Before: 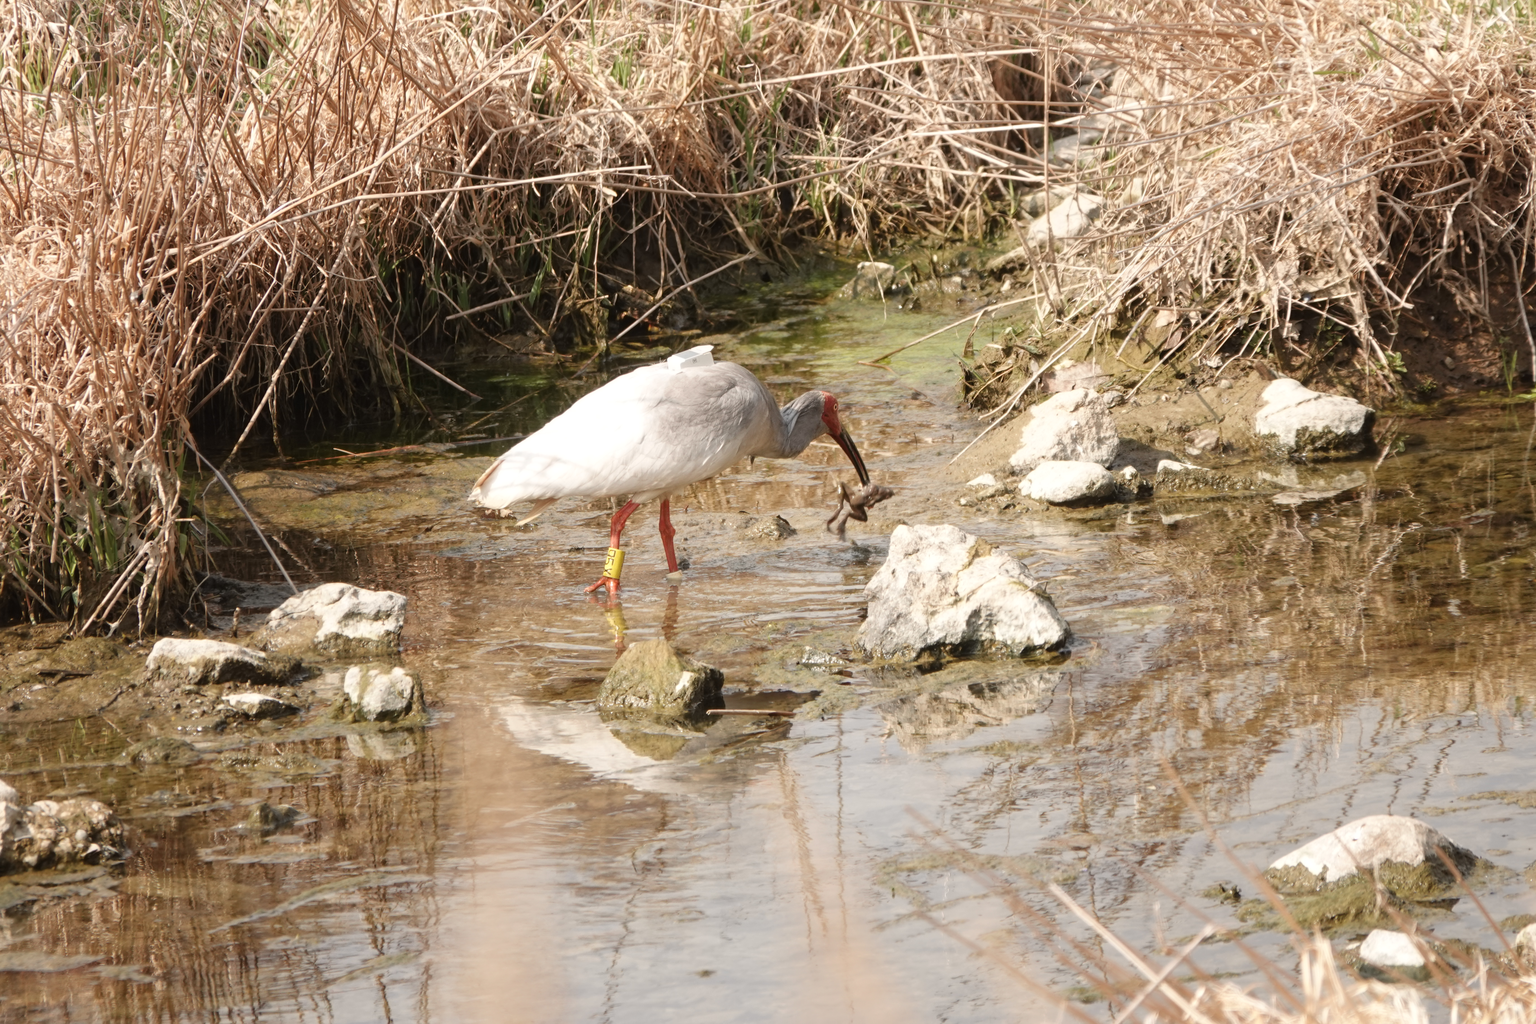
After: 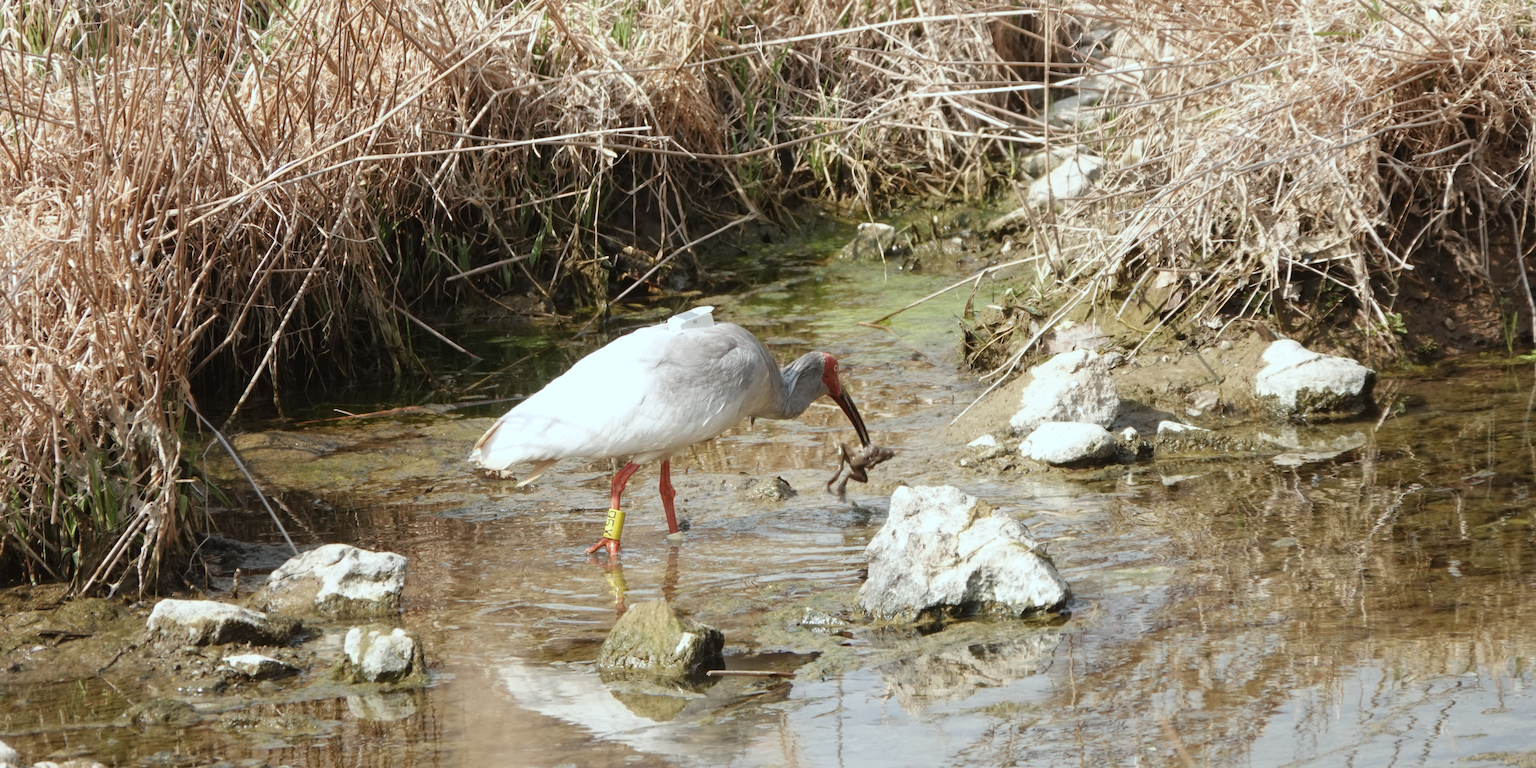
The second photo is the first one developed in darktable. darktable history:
crop: top 3.857%, bottom 21.132%
white balance: red 0.925, blue 1.046
